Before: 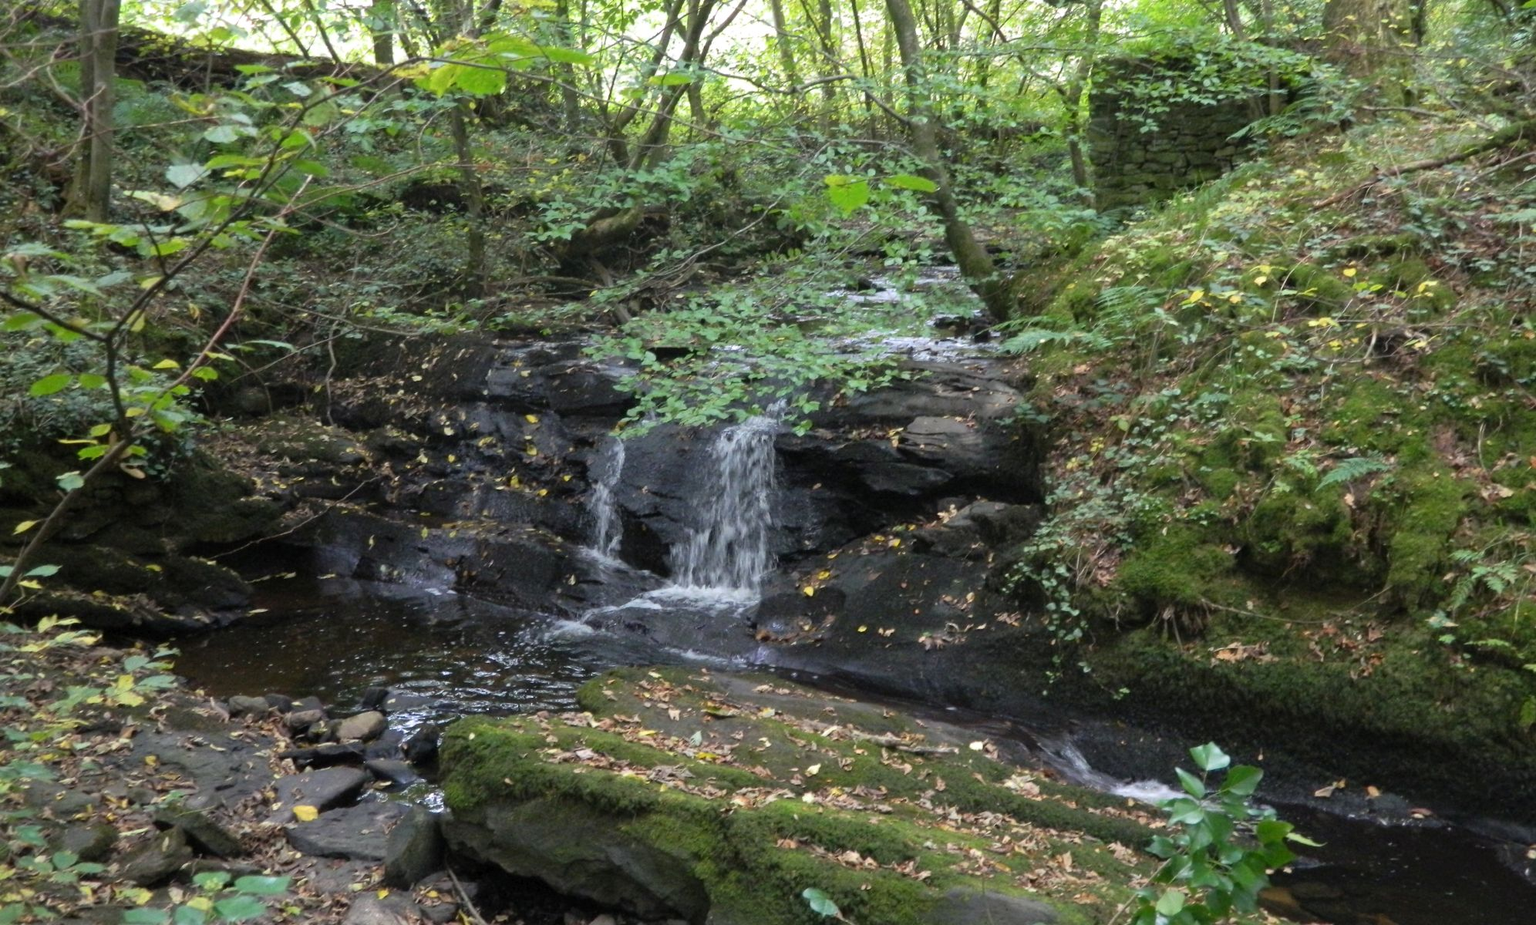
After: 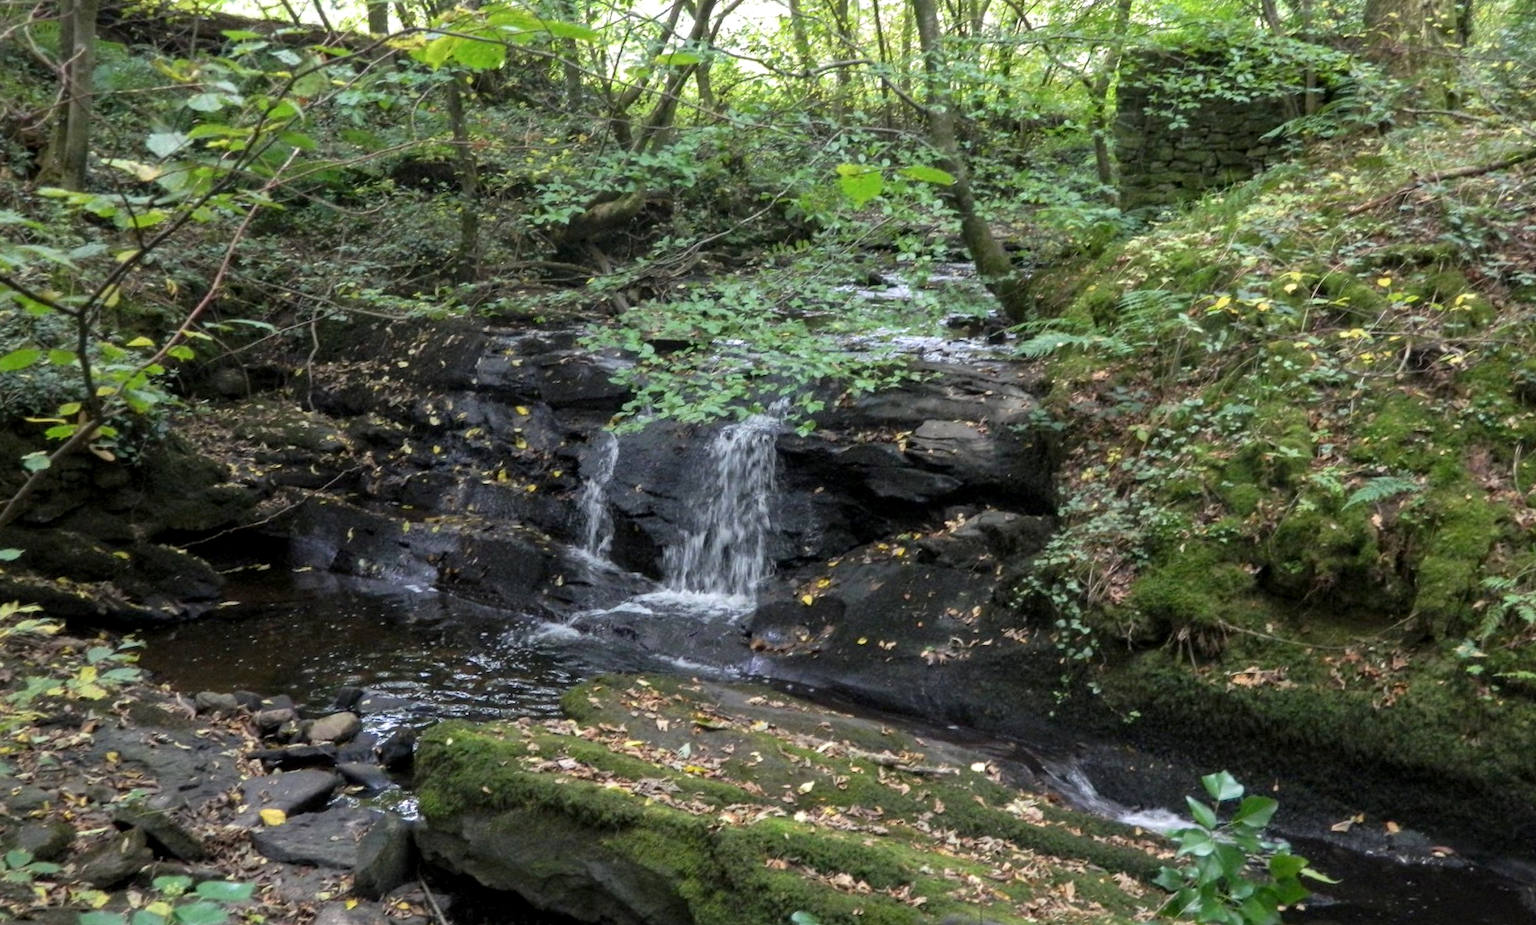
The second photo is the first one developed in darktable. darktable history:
local contrast: on, module defaults
crop and rotate: angle -1.69°
